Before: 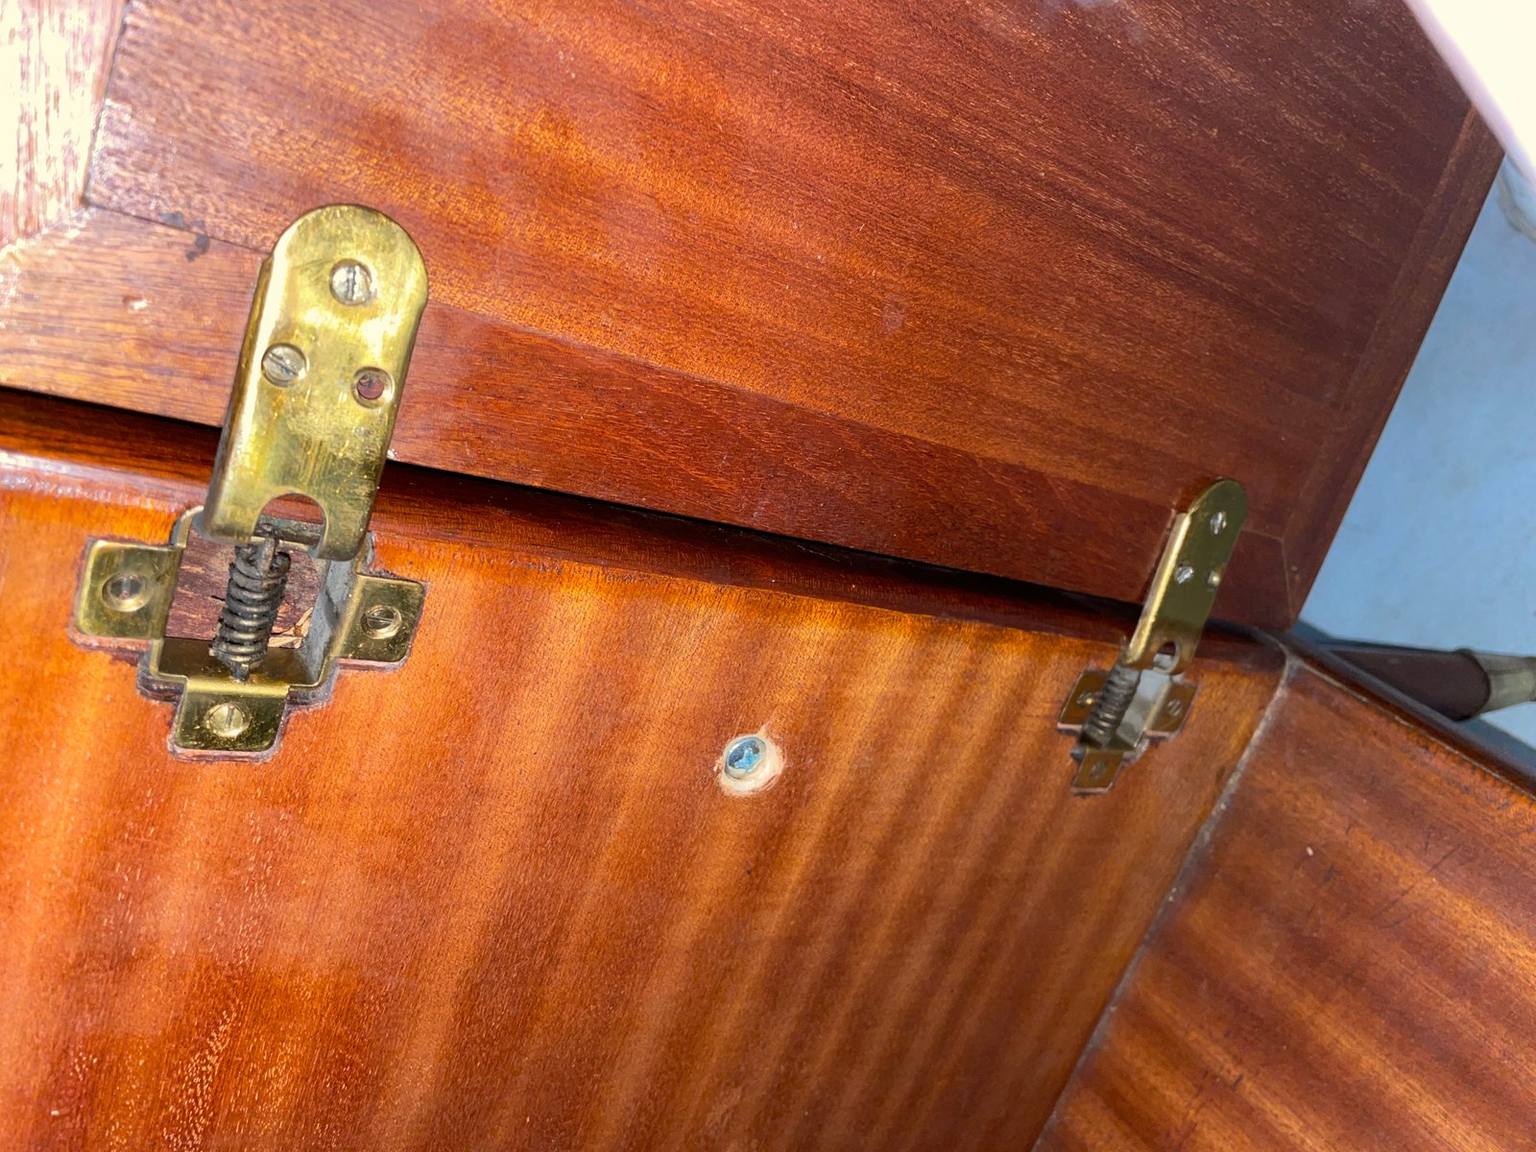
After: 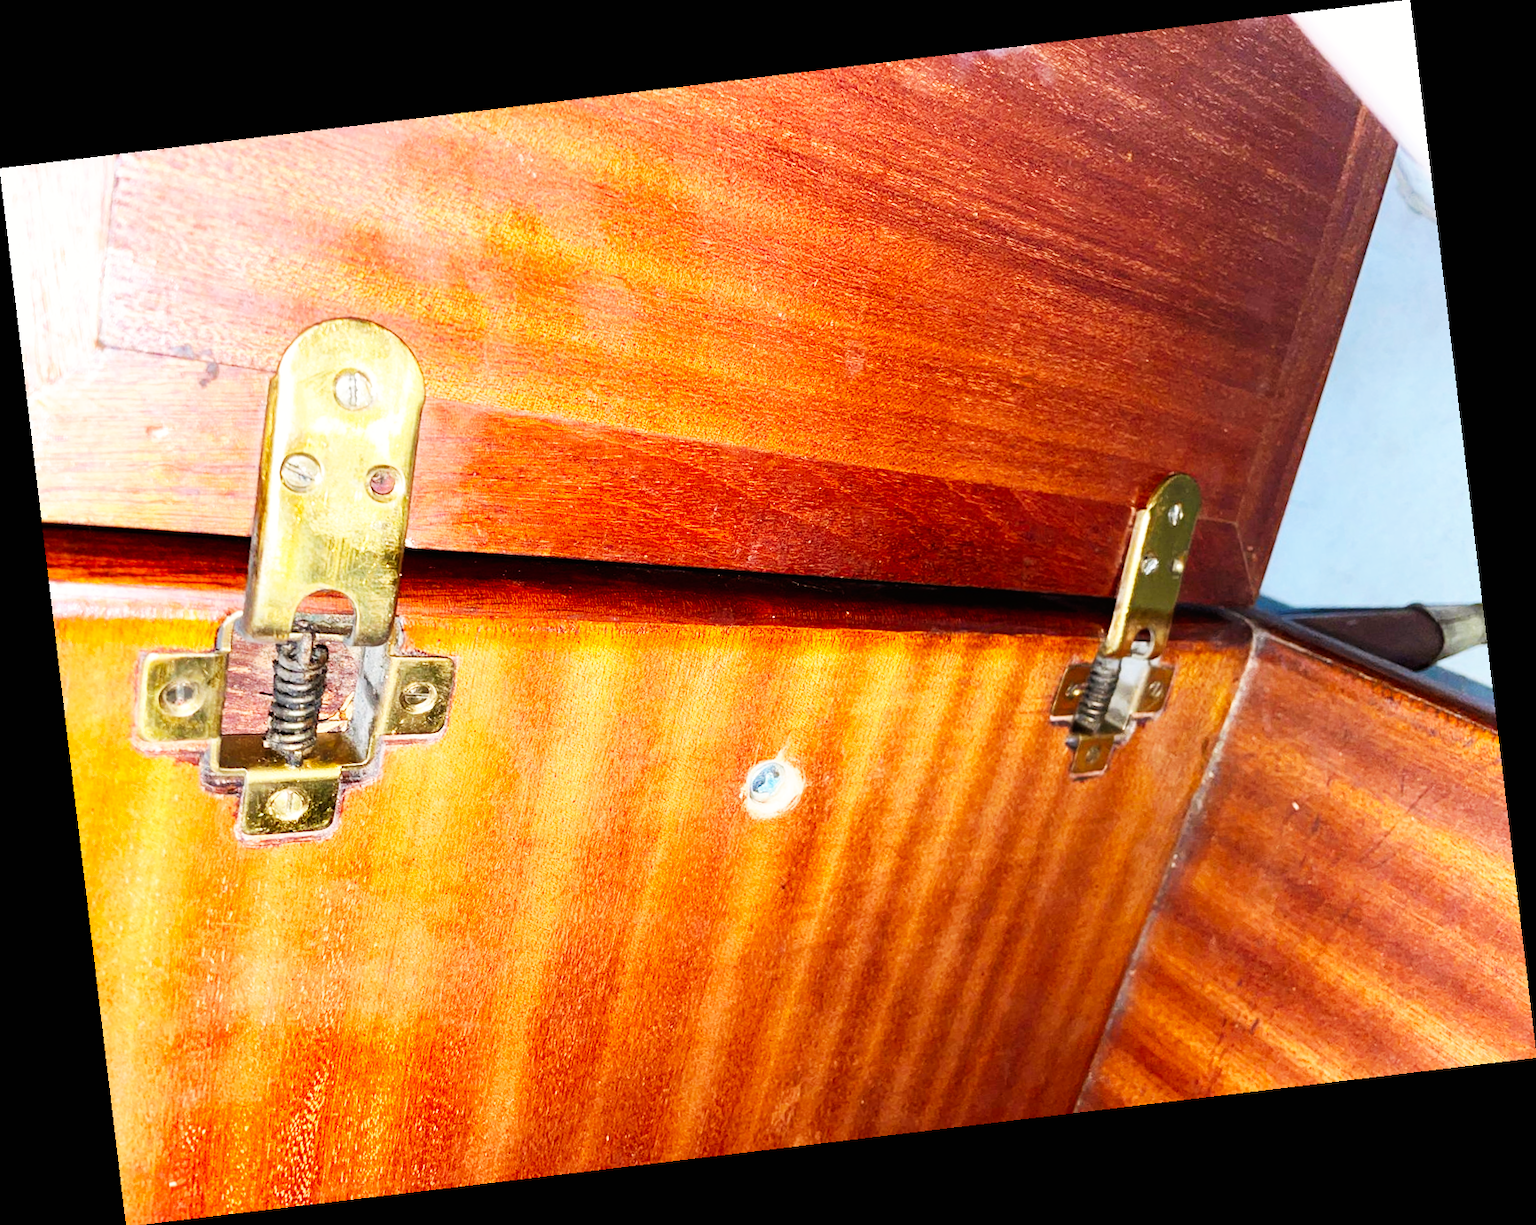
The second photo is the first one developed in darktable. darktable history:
rotate and perspective: rotation -6.83°, automatic cropping off
base curve: curves: ch0 [(0, 0) (0.007, 0.004) (0.027, 0.03) (0.046, 0.07) (0.207, 0.54) (0.442, 0.872) (0.673, 0.972) (1, 1)], preserve colors none
